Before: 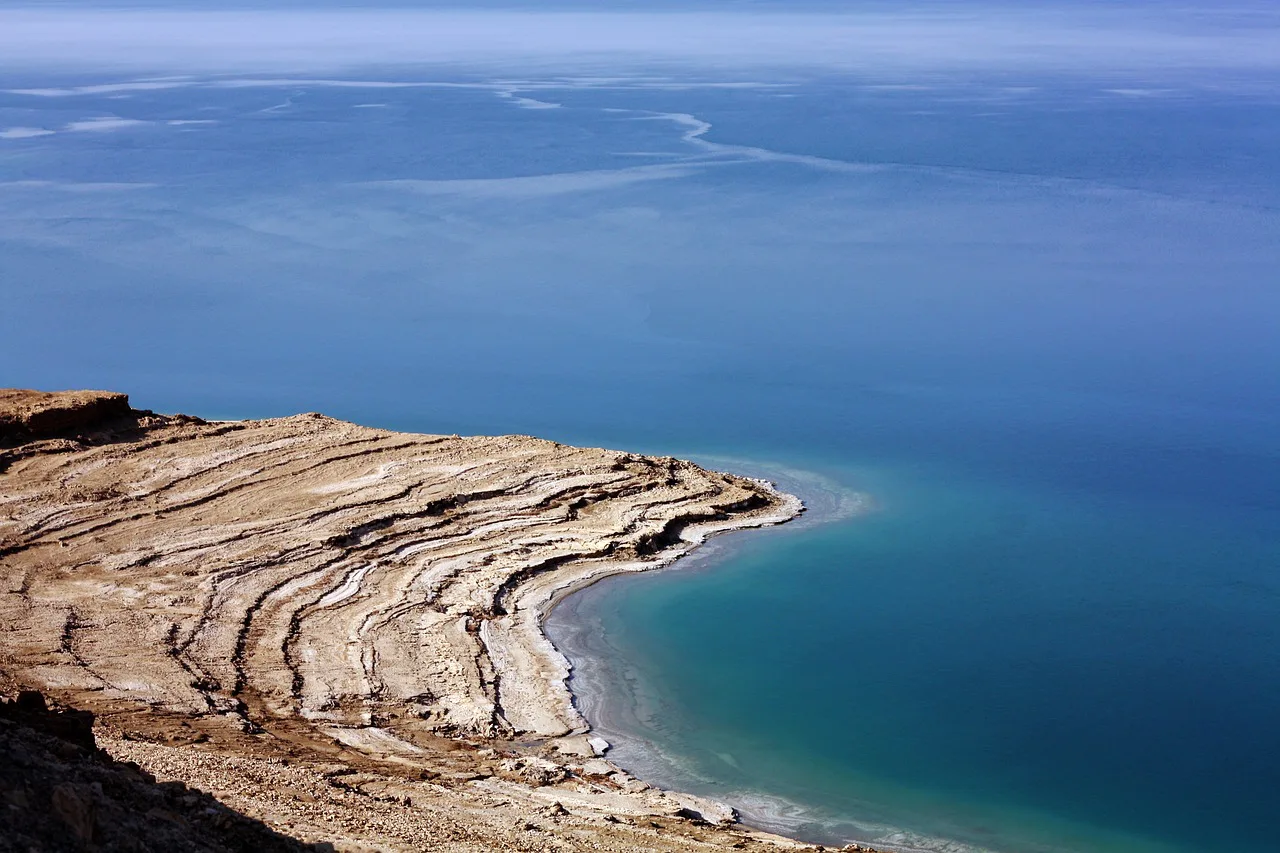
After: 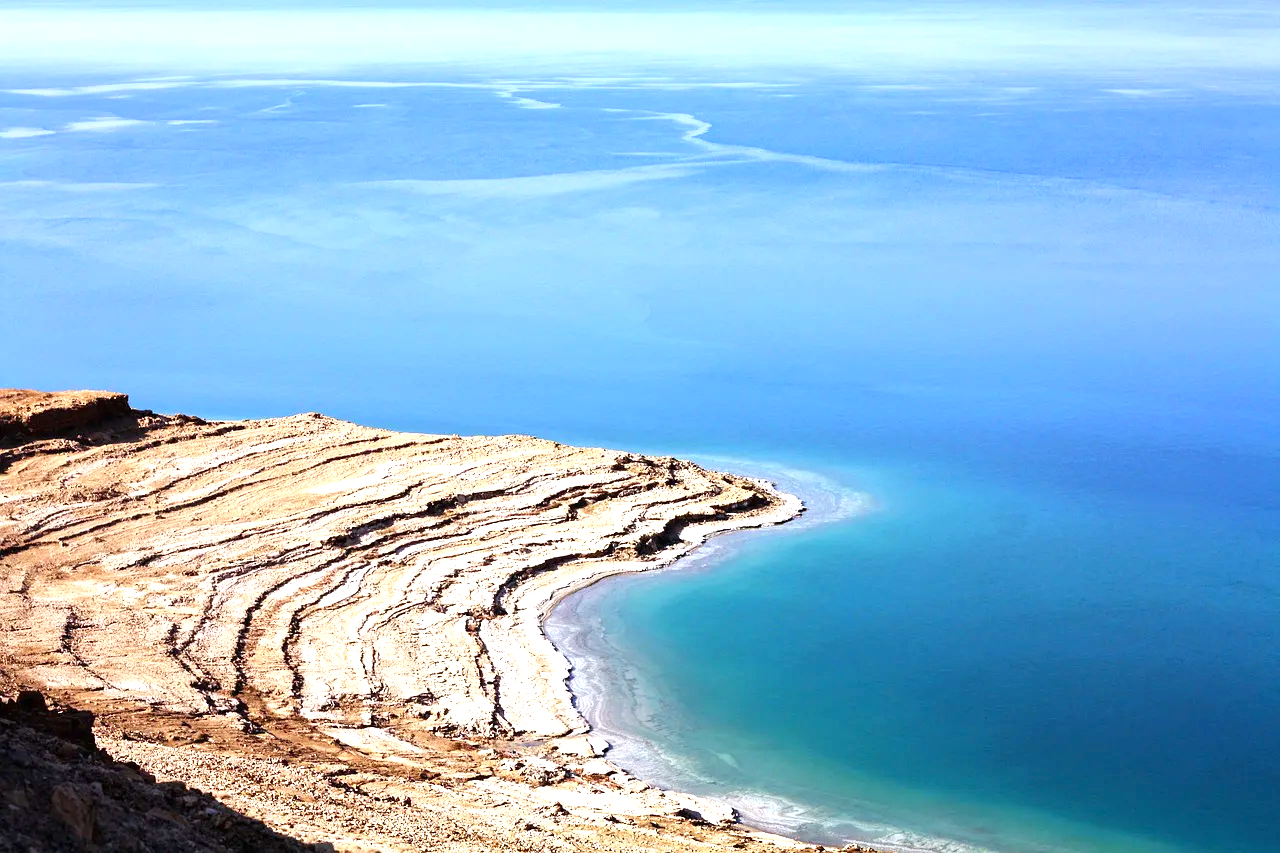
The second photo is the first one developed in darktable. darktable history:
contrast brightness saturation: contrast 0.1, brightness 0.032, saturation 0.095
exposure: black level correction 0, exposure 1.199 EV, compensate highlight preservation false
